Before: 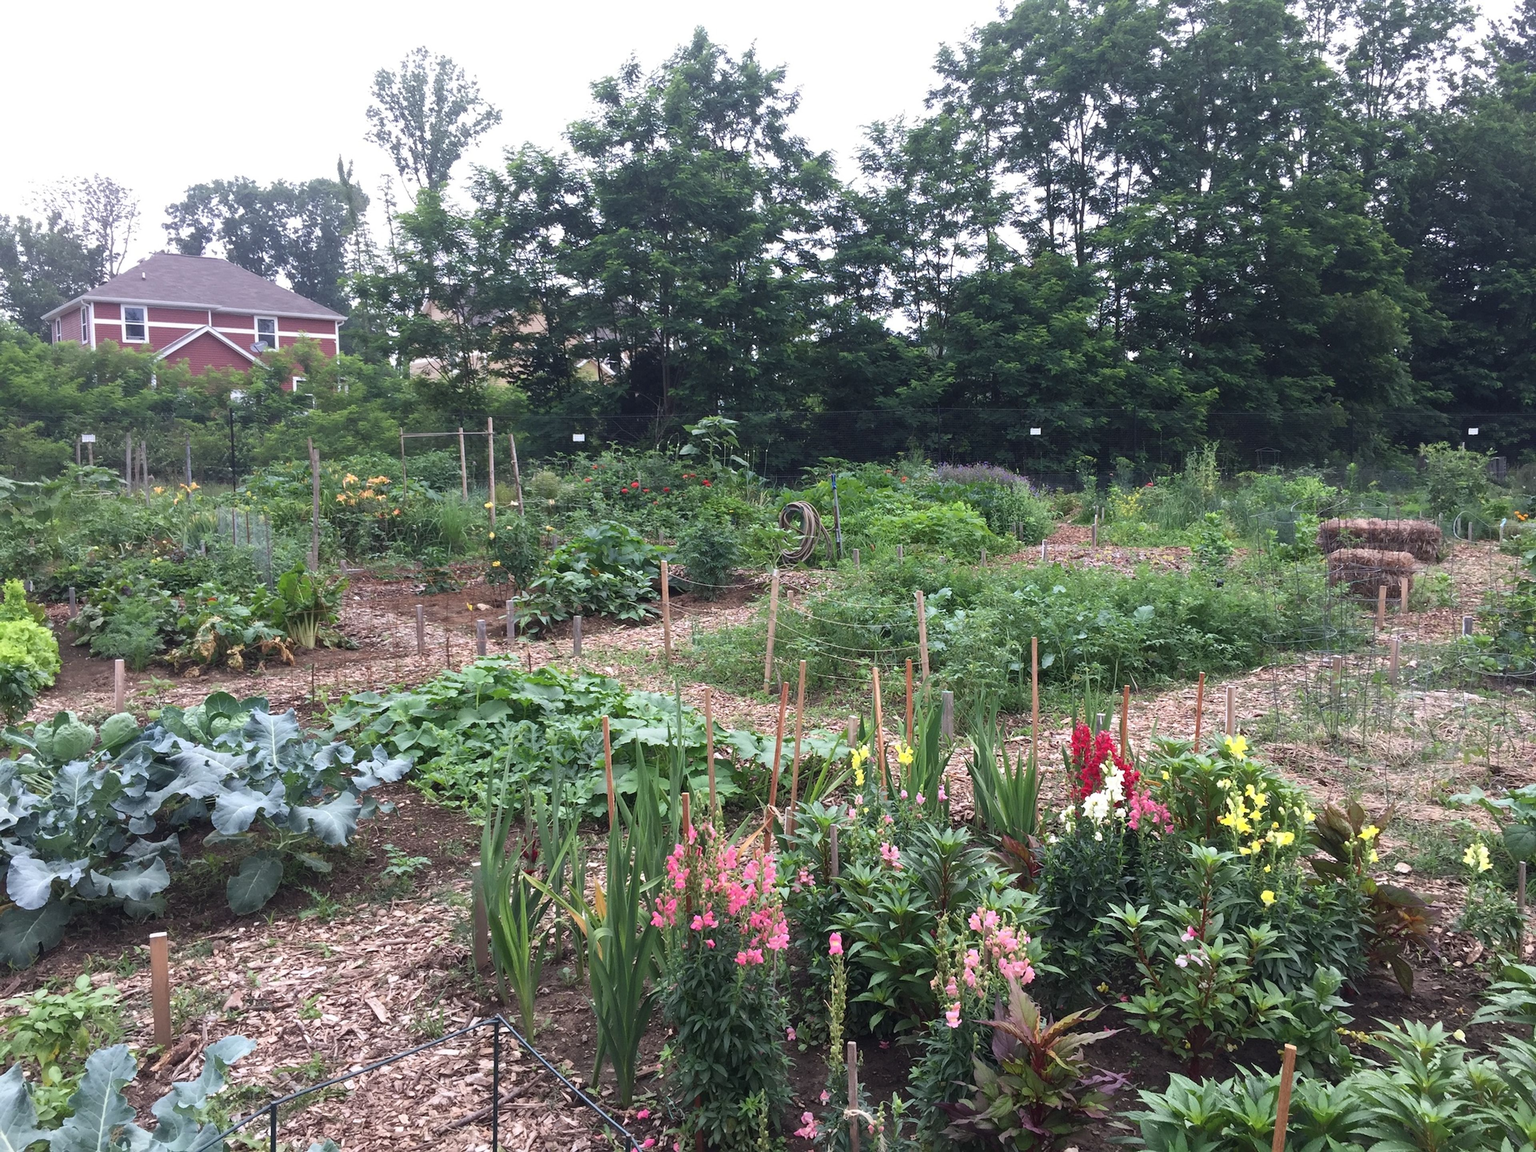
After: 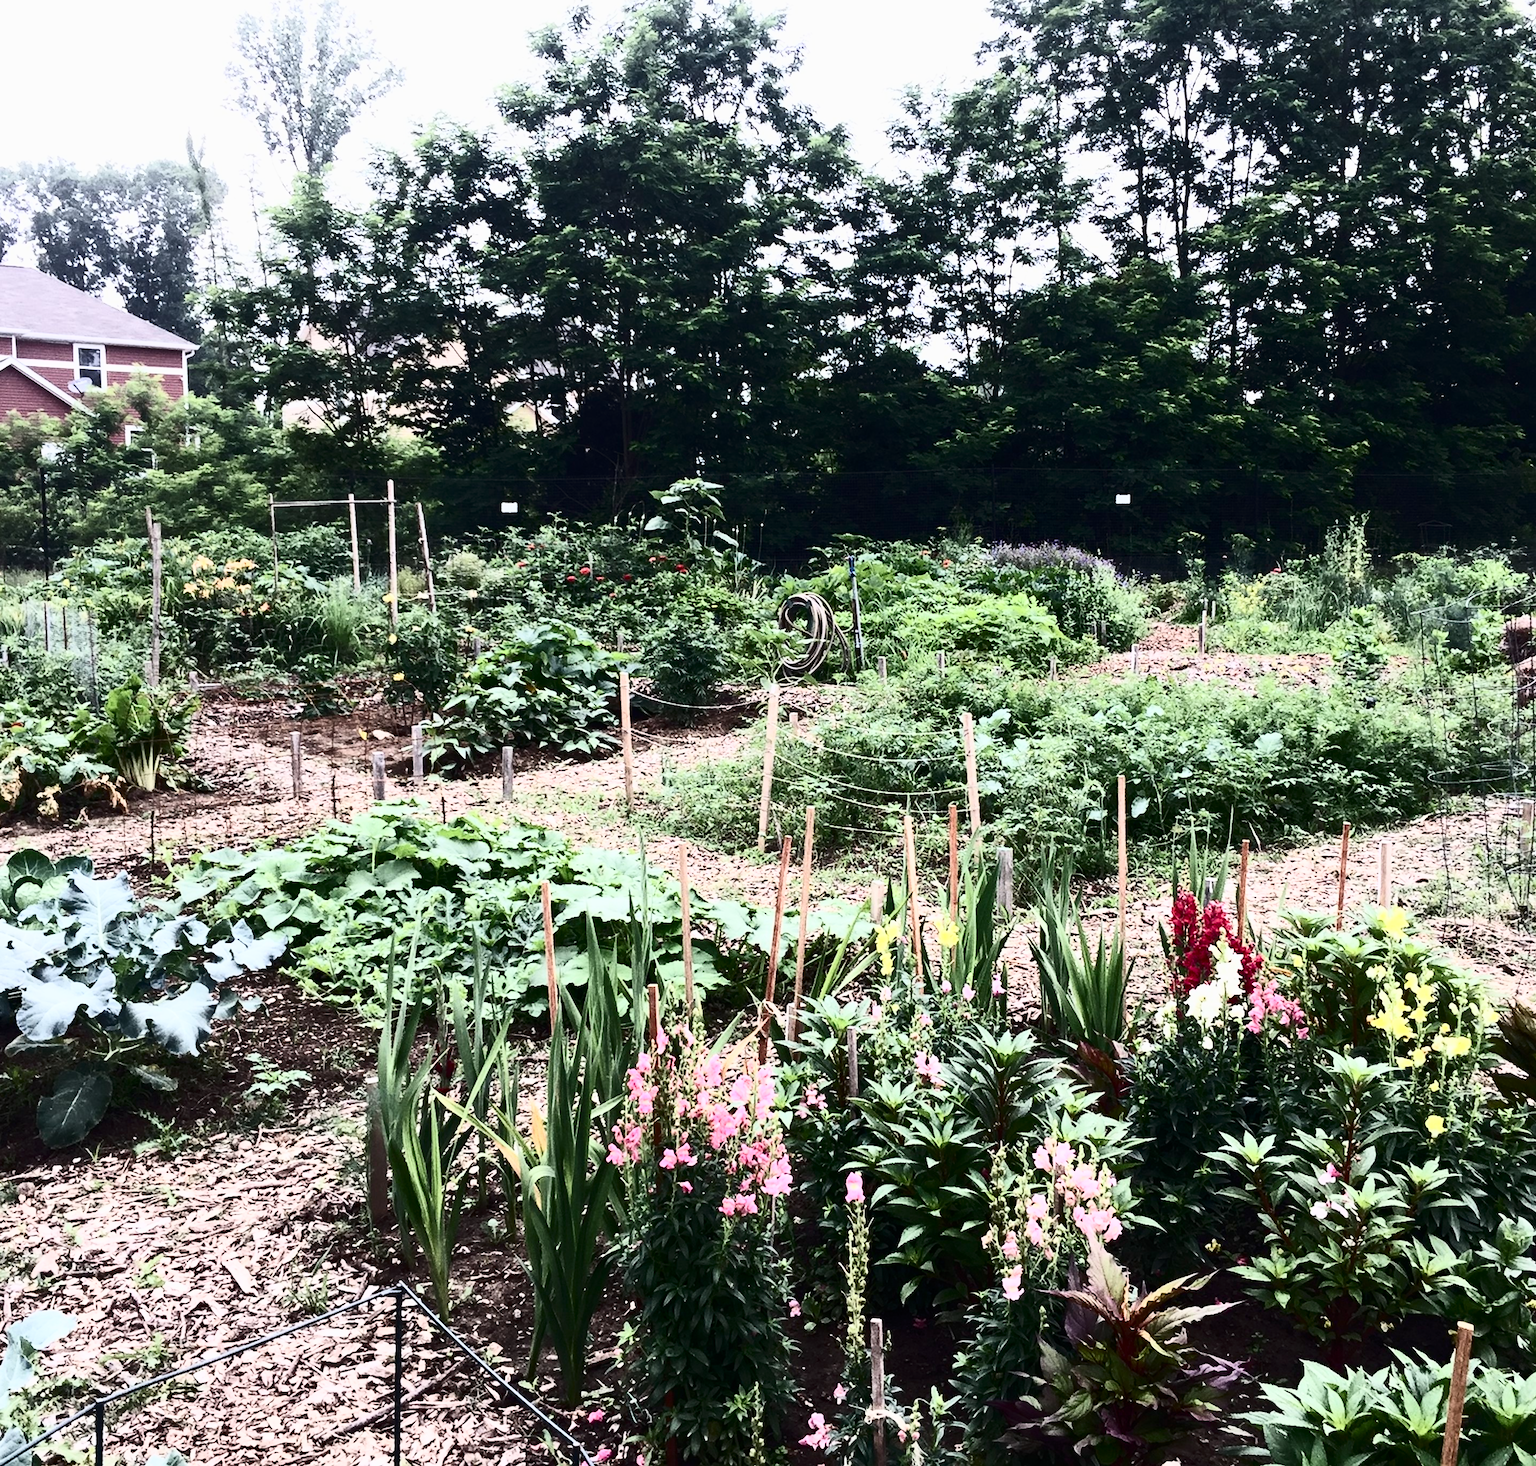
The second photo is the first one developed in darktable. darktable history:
contrast brightness saturation: contrast 0.941, brightness 0.194
crop and rotate: left 13.006%, top 5.243%, right 12.517%
filmic rgb: black relative exposure -16 EV, white relative exposure 6.12 EV, hardness 5.23
